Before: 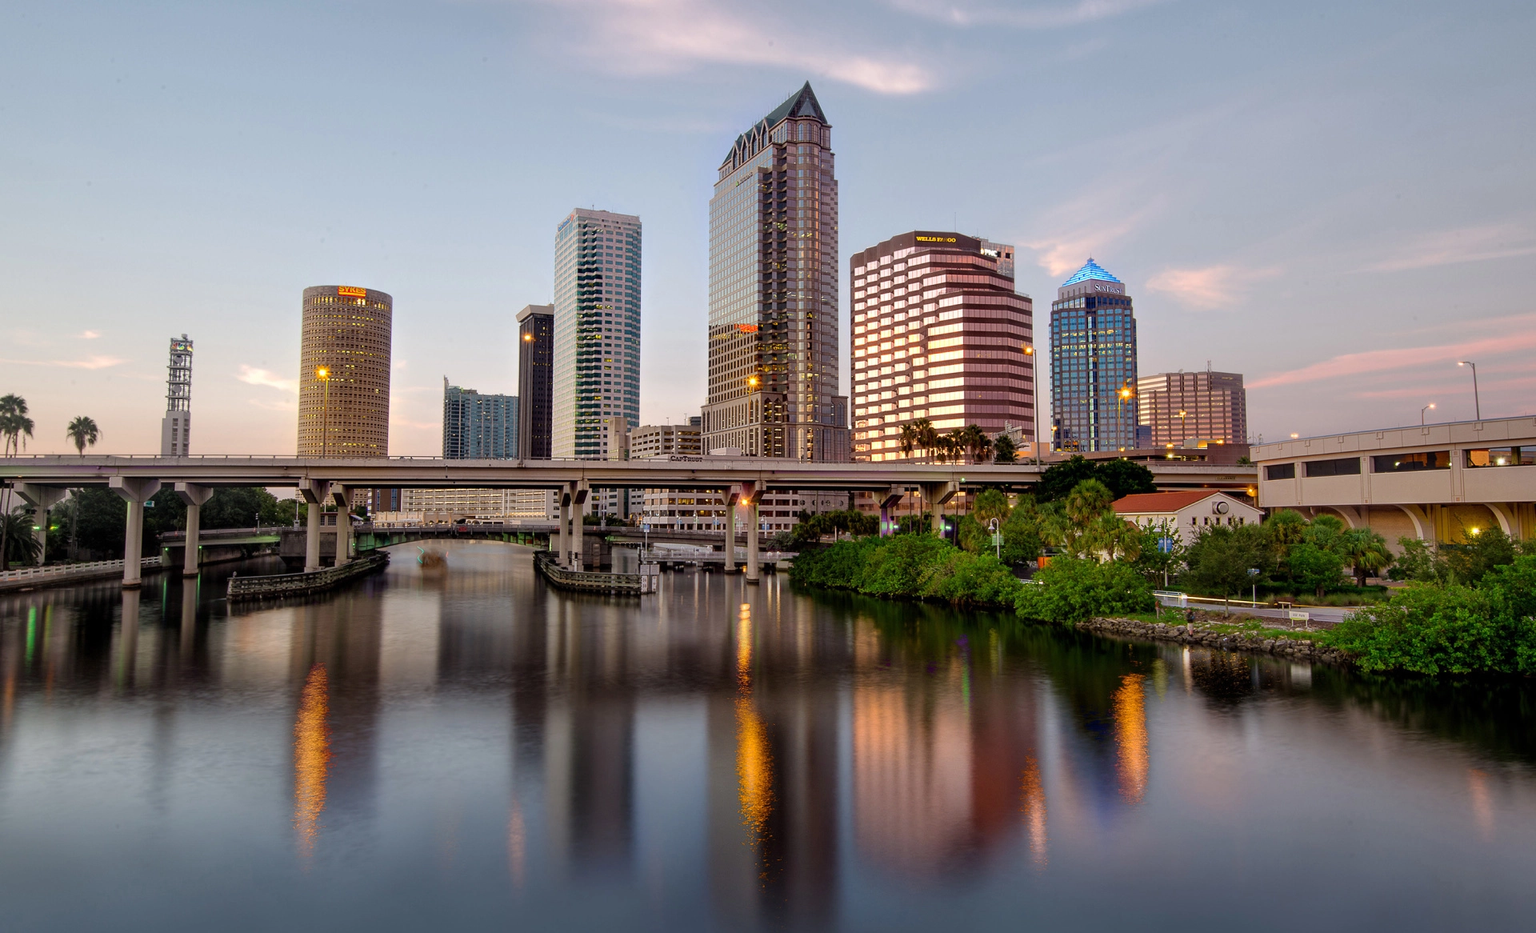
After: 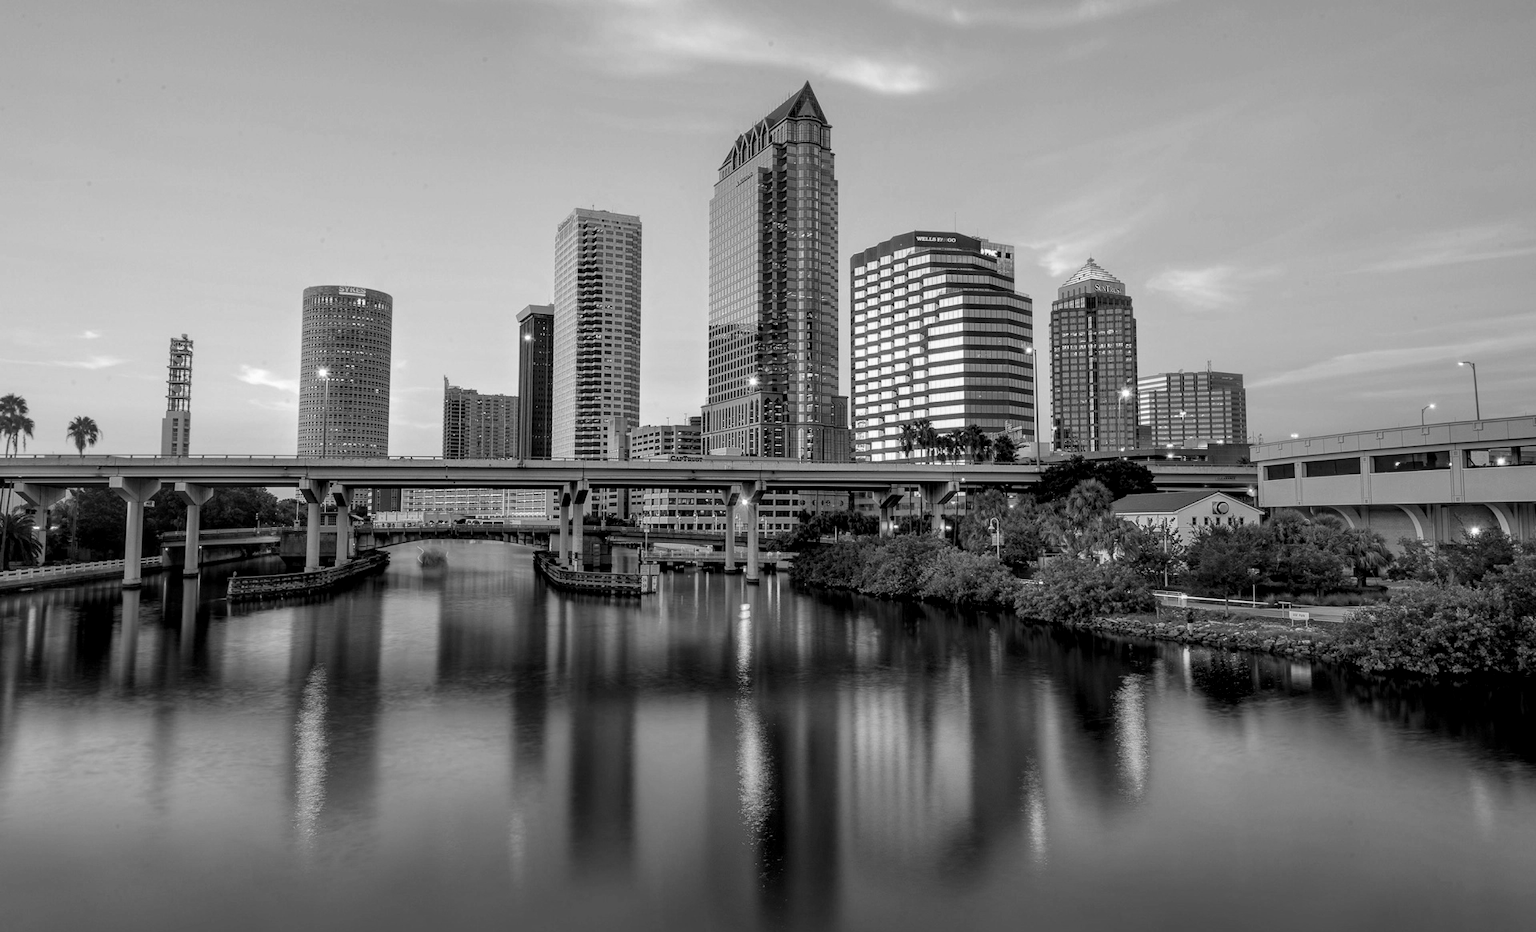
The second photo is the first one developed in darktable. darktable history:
local contrast: on, module defaults
monochrome: a 32, b 64, size 2.3
